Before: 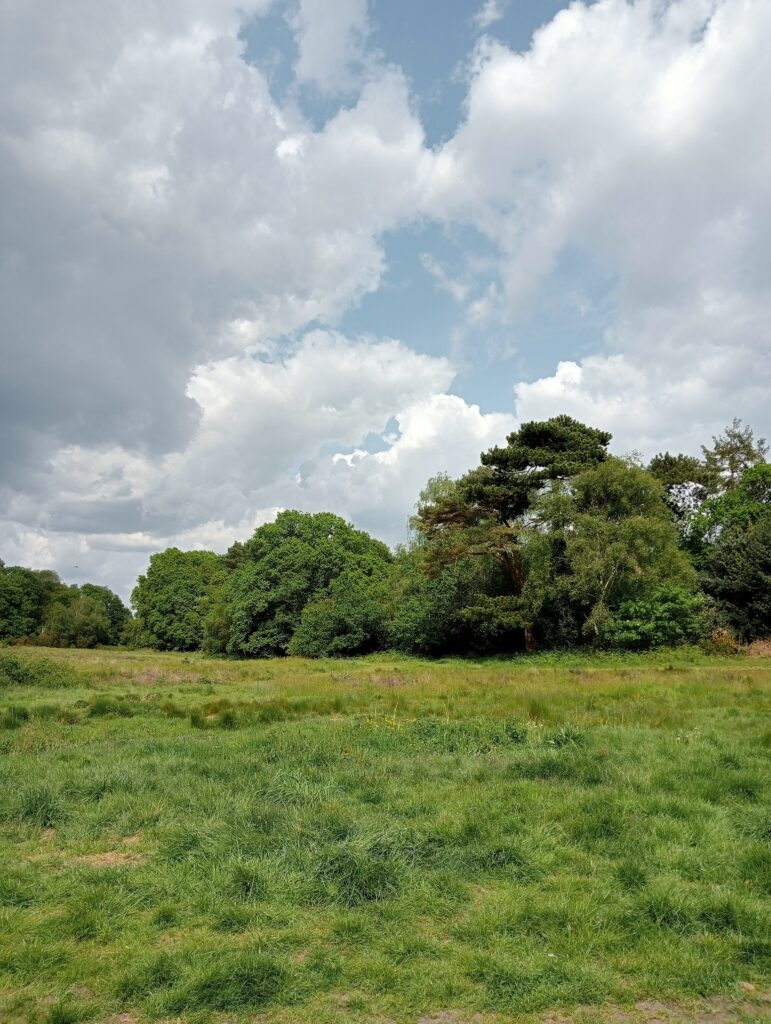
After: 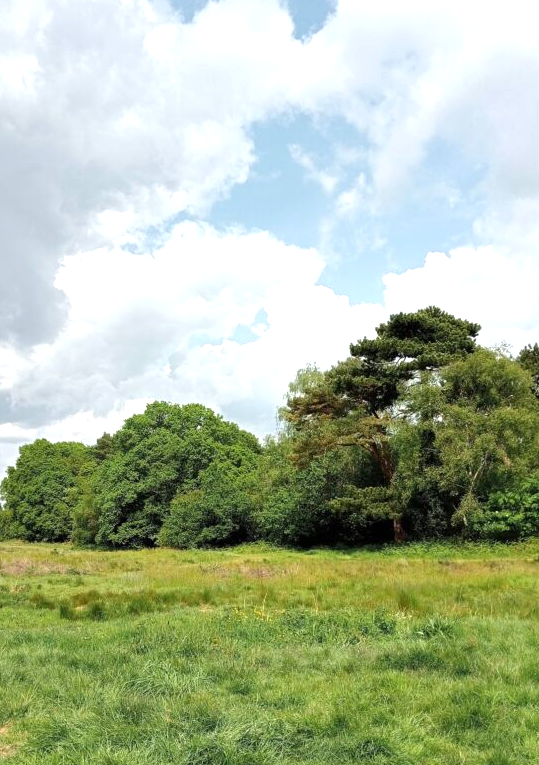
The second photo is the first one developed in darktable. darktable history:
exposure: black level correction 0, exposure 0.7 EV, compensate exposure bias true, compensate highlight preservation false
crop and rotate: left 17.046%, top 10.659%, right 12.989%, bottom 14.553%
